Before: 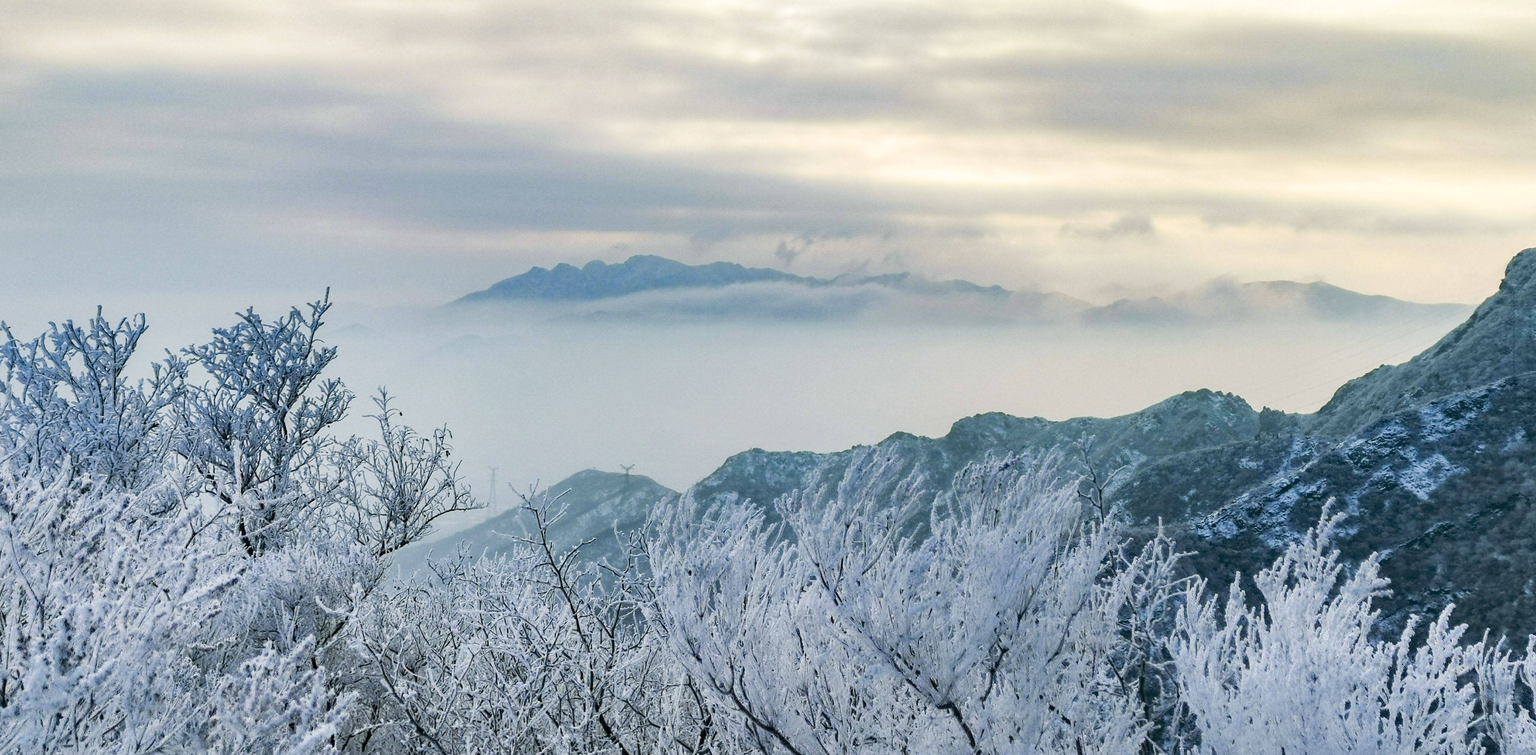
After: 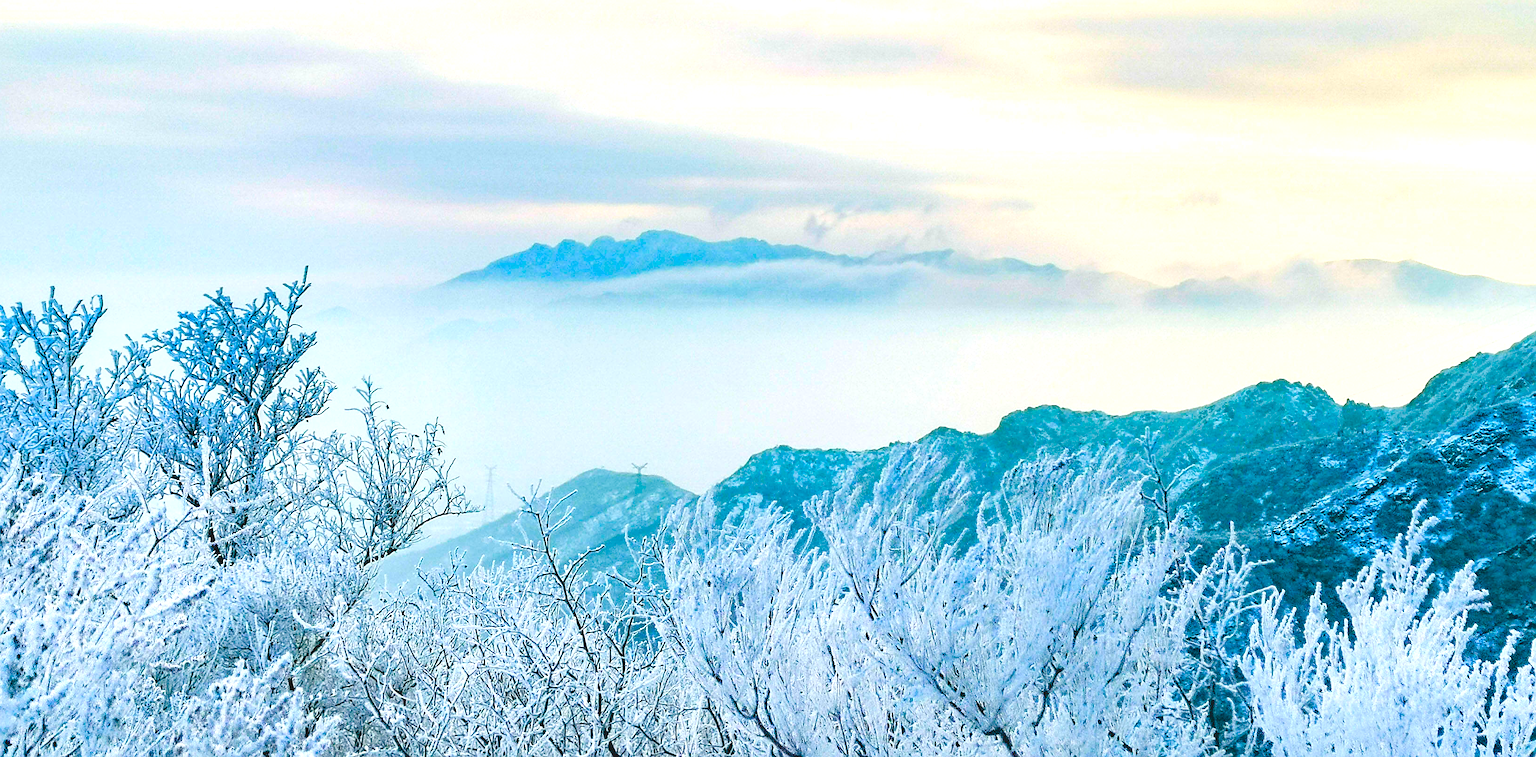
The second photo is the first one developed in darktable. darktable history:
crop: left 3.448%, top 6.439%, right 6.625%, bottom 3.339%
color balance rgb: linear chroma grading › shadows 9.815%, linear chroma grading › highlights 10.372%, linear chroma grading › global chroma 15.354%, linear chroma grading › mid-tones 14.619%, perceptual saturation grading › global saturation 20%, perceptual saturation grading › highlights -25.036%, perceptual saturation grading › shadows 49.868%, global vibrance 31.757%
sharpen: on, module defaults
exposure: black level correction 0, exposure 1.001 EV, compensate highlight preservation false
contrast brightness saturation: contrast -0.14, brightness 0.048, saturation -0.135
